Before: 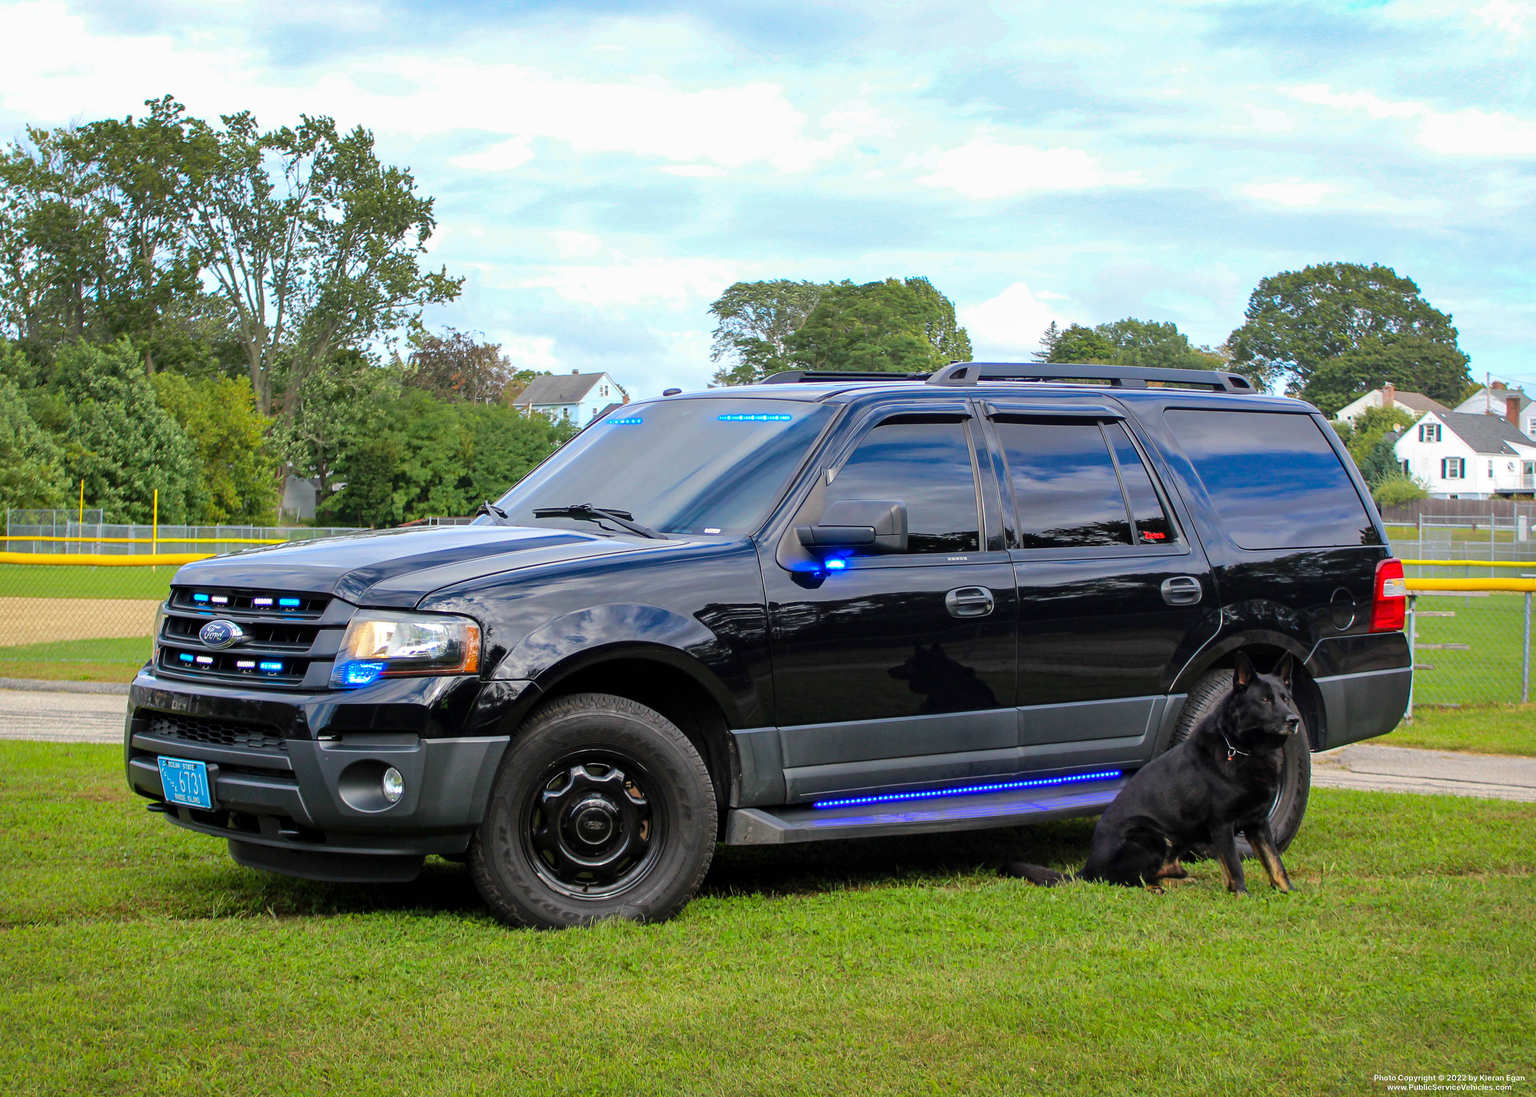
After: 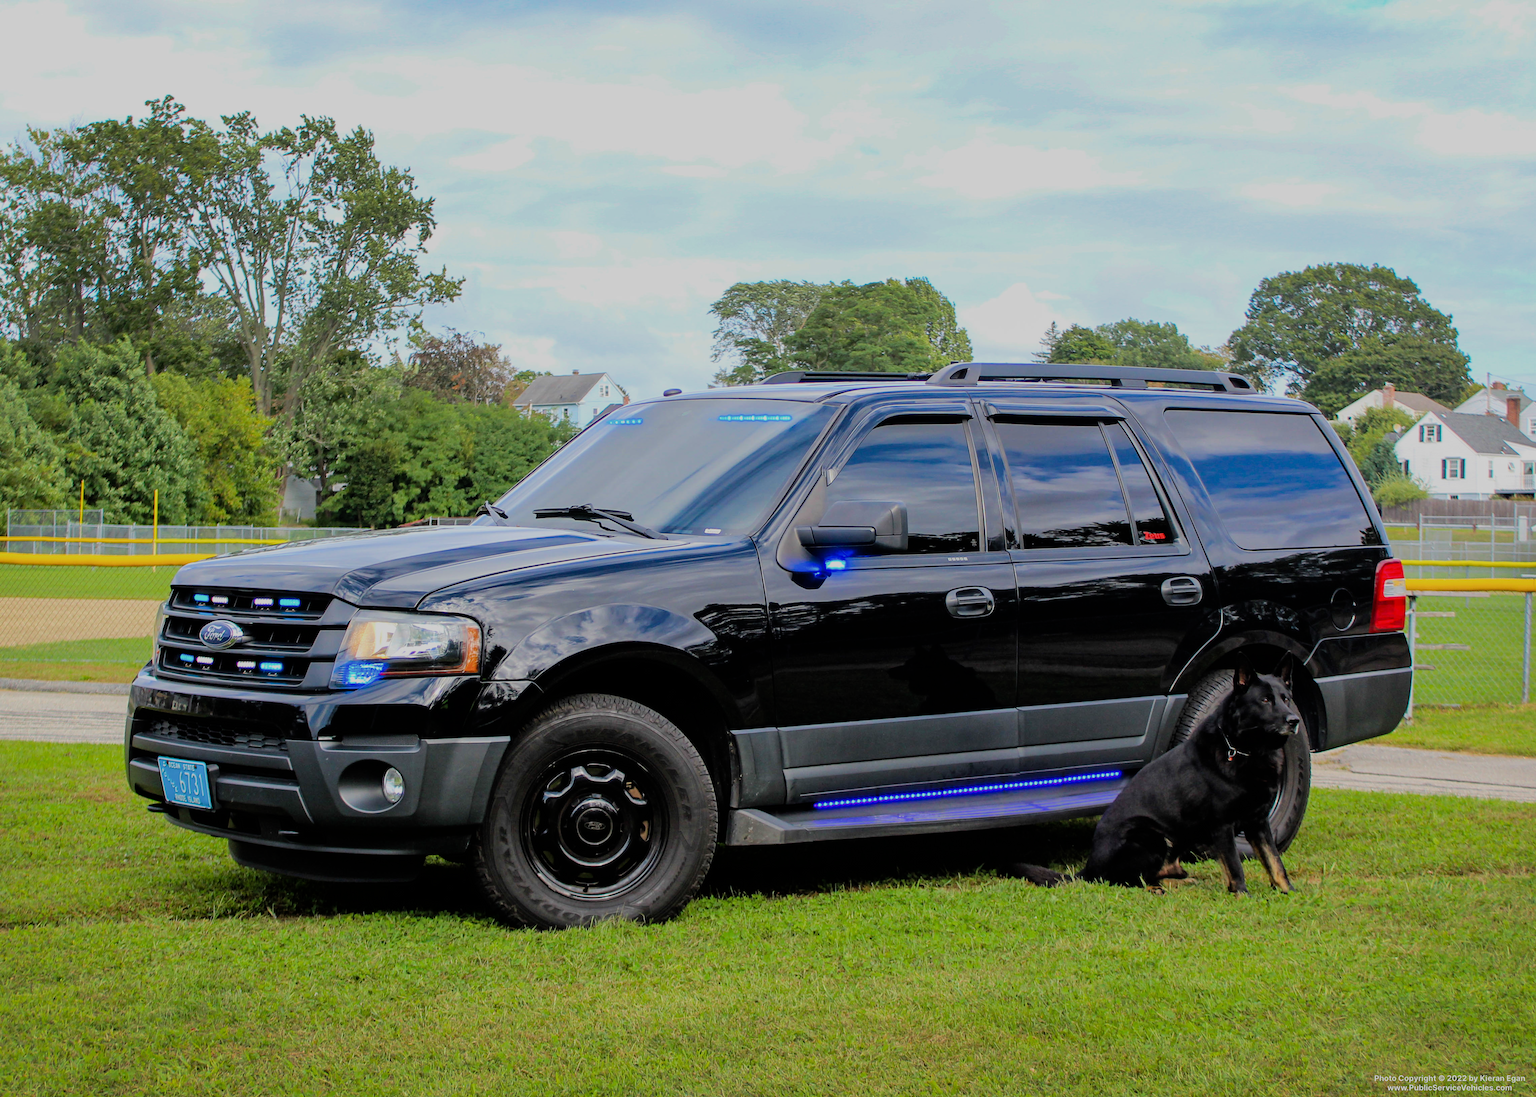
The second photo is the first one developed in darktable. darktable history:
filmic rgb: black relative exposure -7.09 EV, white relative exposure 5.37 EV, hardness 3.03, iterations of high-quality reconstruction 0
